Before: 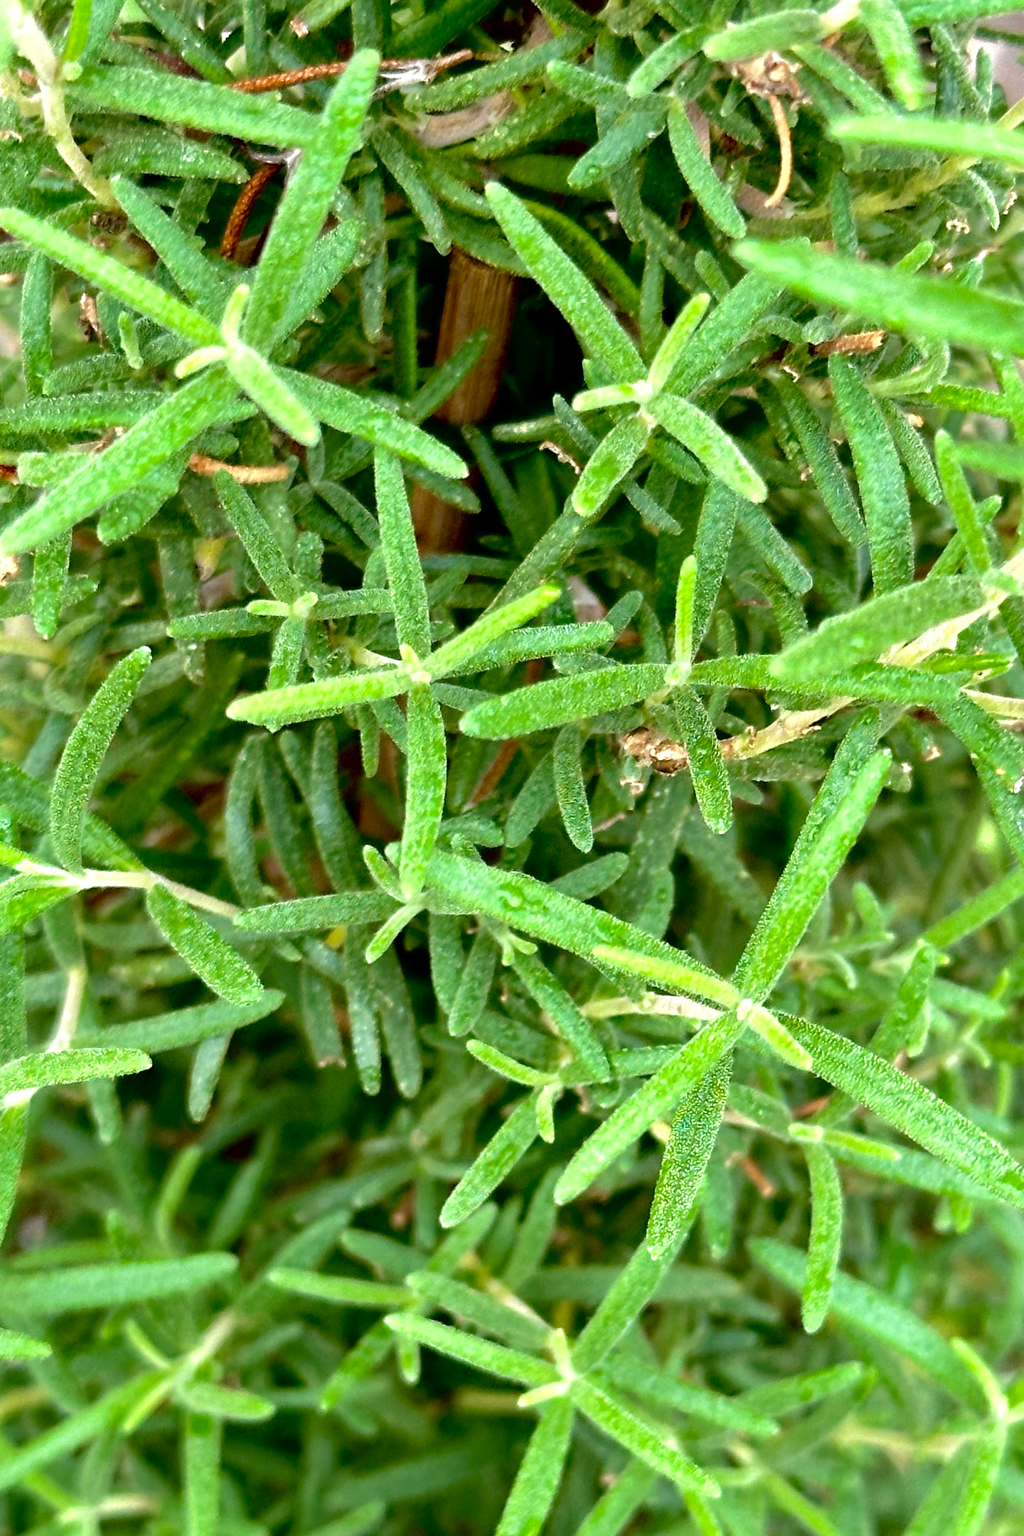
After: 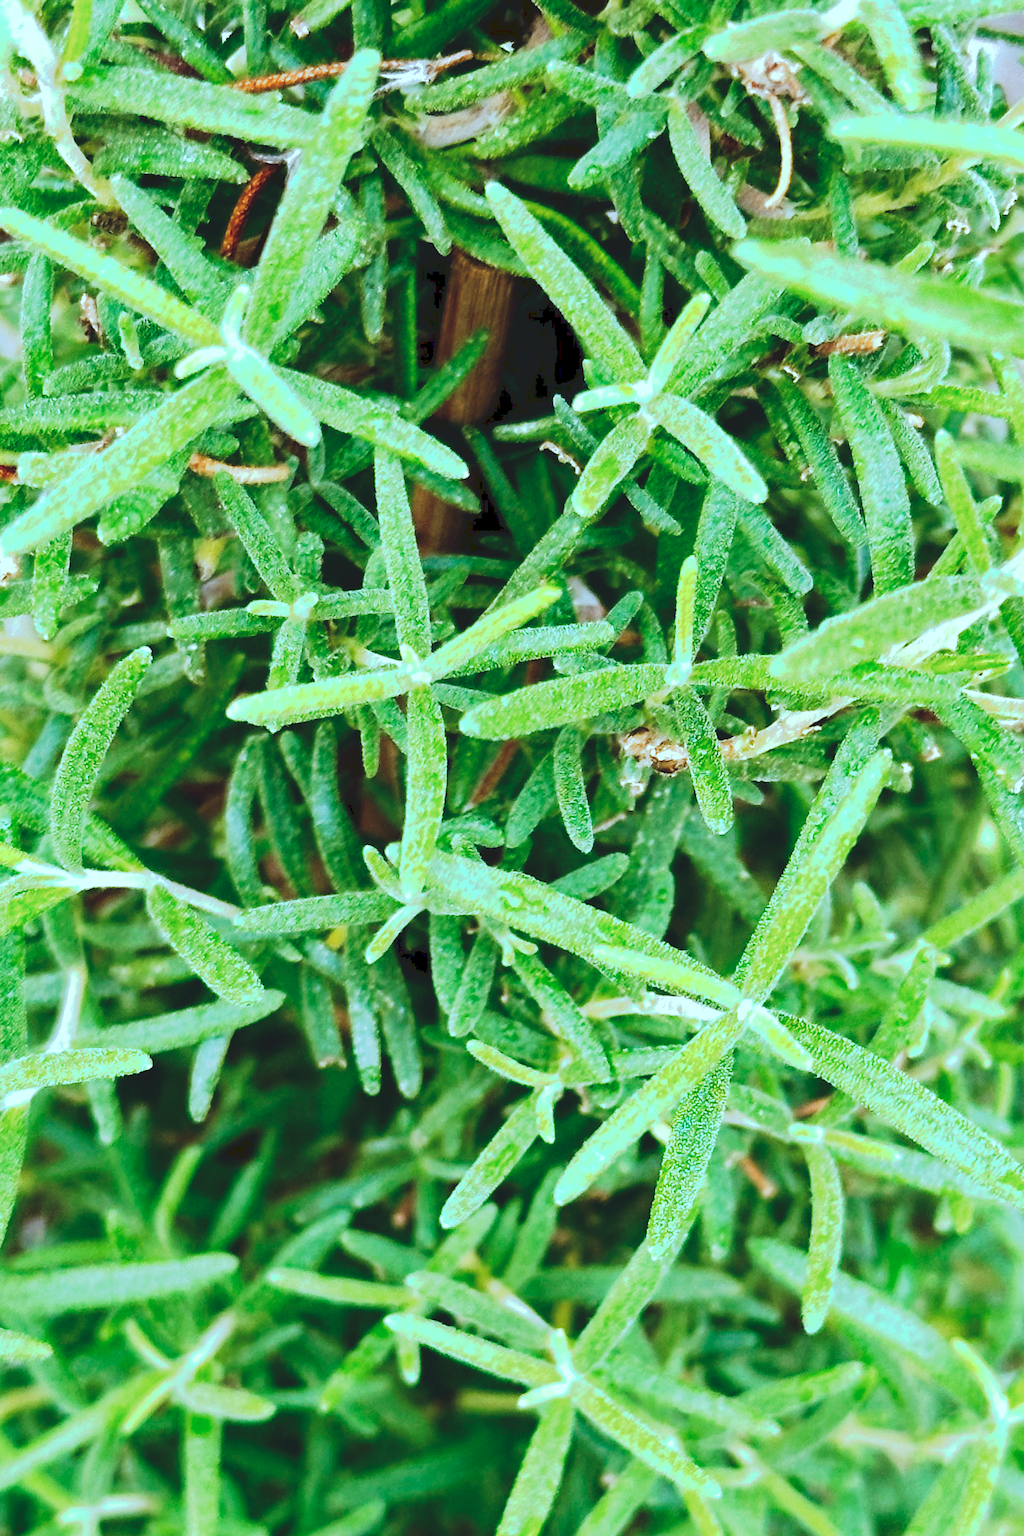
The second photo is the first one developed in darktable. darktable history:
tone curve: curves: ch0 [(0, 0) (0.003, 0.108) (0.011, 0.113) (0.025, 0.113) (0.044, 0.121) (0.069, 0.132) (0.1, 0.145) (0.136, 0.158) (0.177, 0.182) (0.224, 0.215) (0.277, 0.27) (0.335, 0.341) (0.399, 0.424) (0.468, 0.528) (0.543, 0.622) (0.623, 0.721) (0.709, 0.79) (0.801, 0.846) (0.898, 0.871) (1, 1)], preserve colors none
color correction: highlights a* -9.8, highlights b* -21.23
